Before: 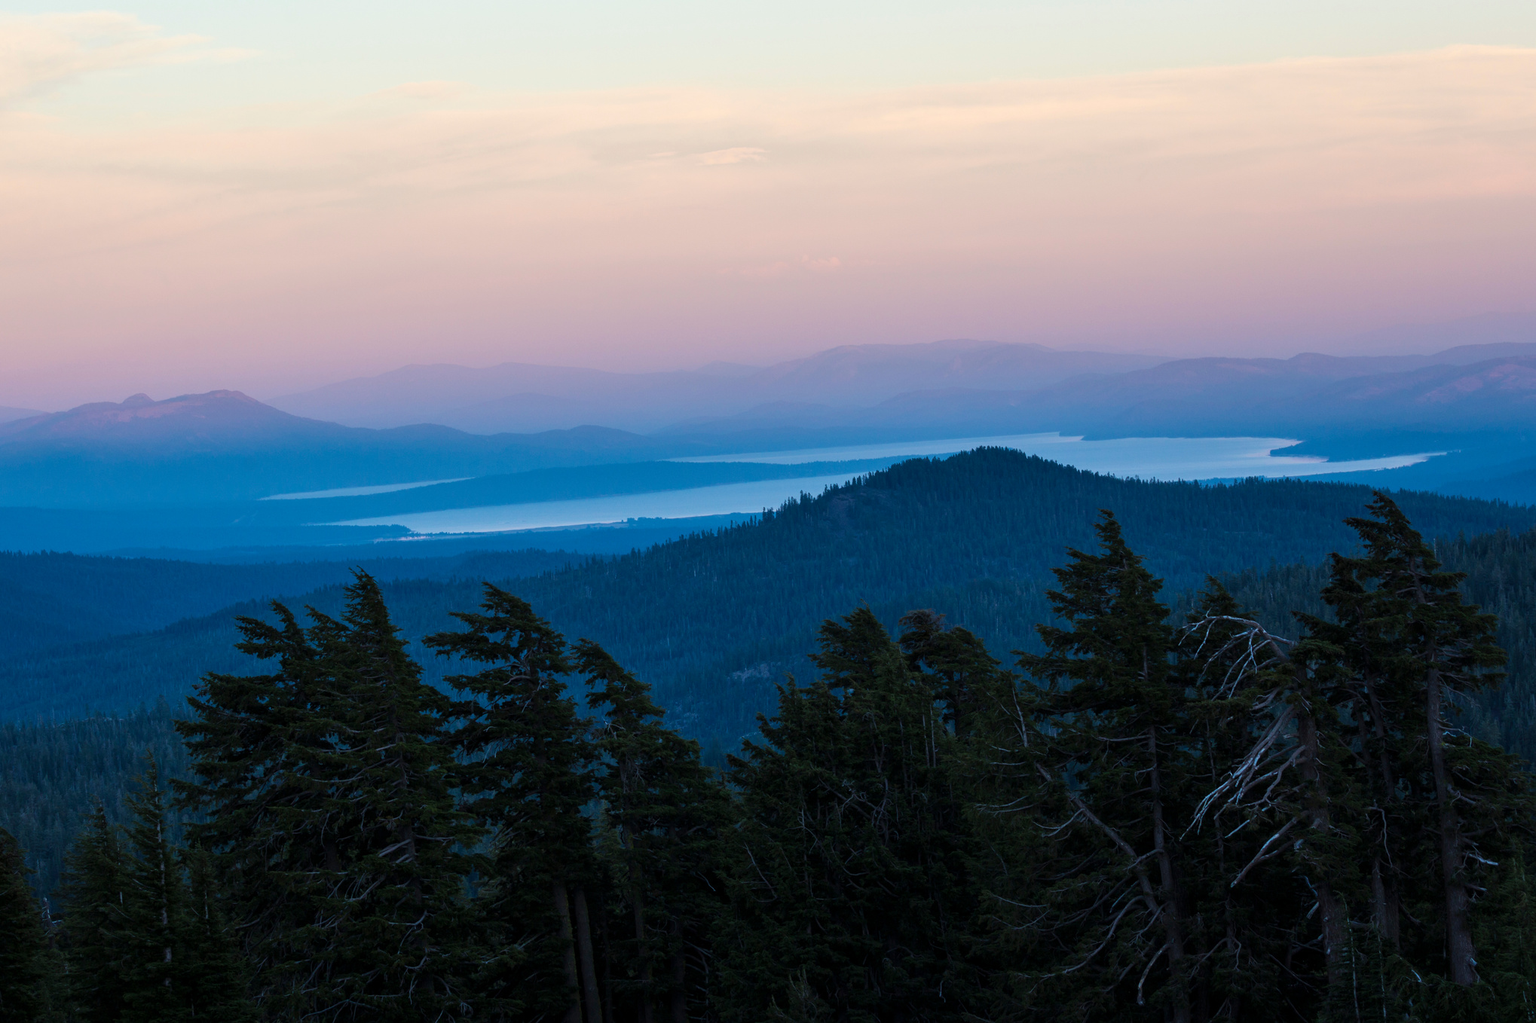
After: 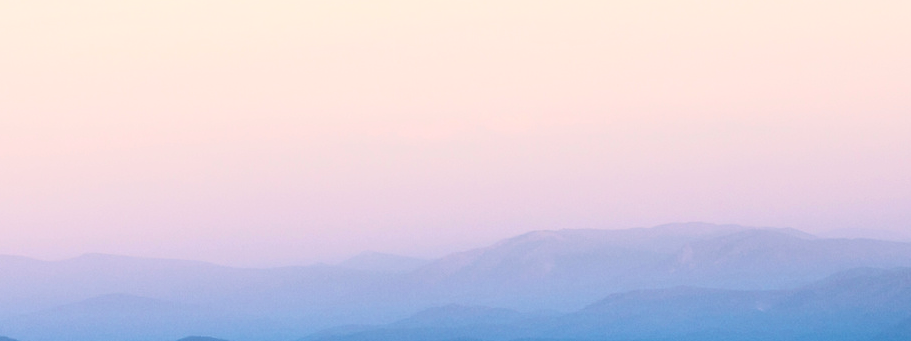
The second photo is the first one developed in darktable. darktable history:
sharpen: radius 1.458, amount 0.398, threshold 1.271
crop: left 28.64%, top 16.832%, right 26.637%, bottom 58.055%
contrast brightness saturation: contrast 0.39, brightness 0.1
